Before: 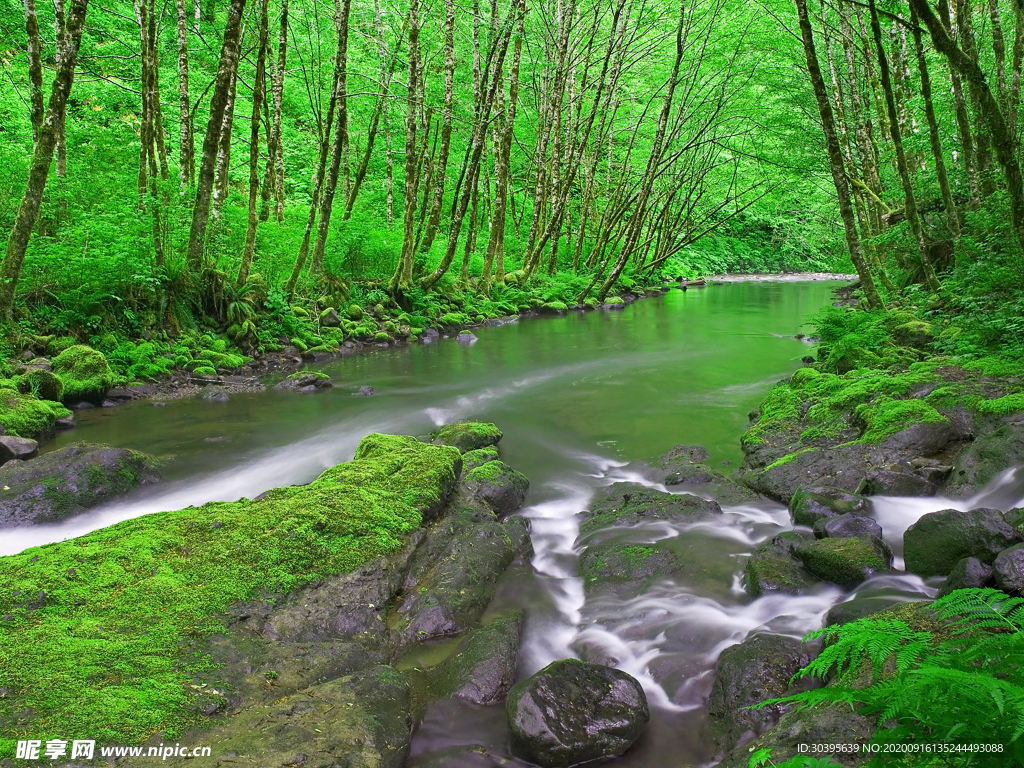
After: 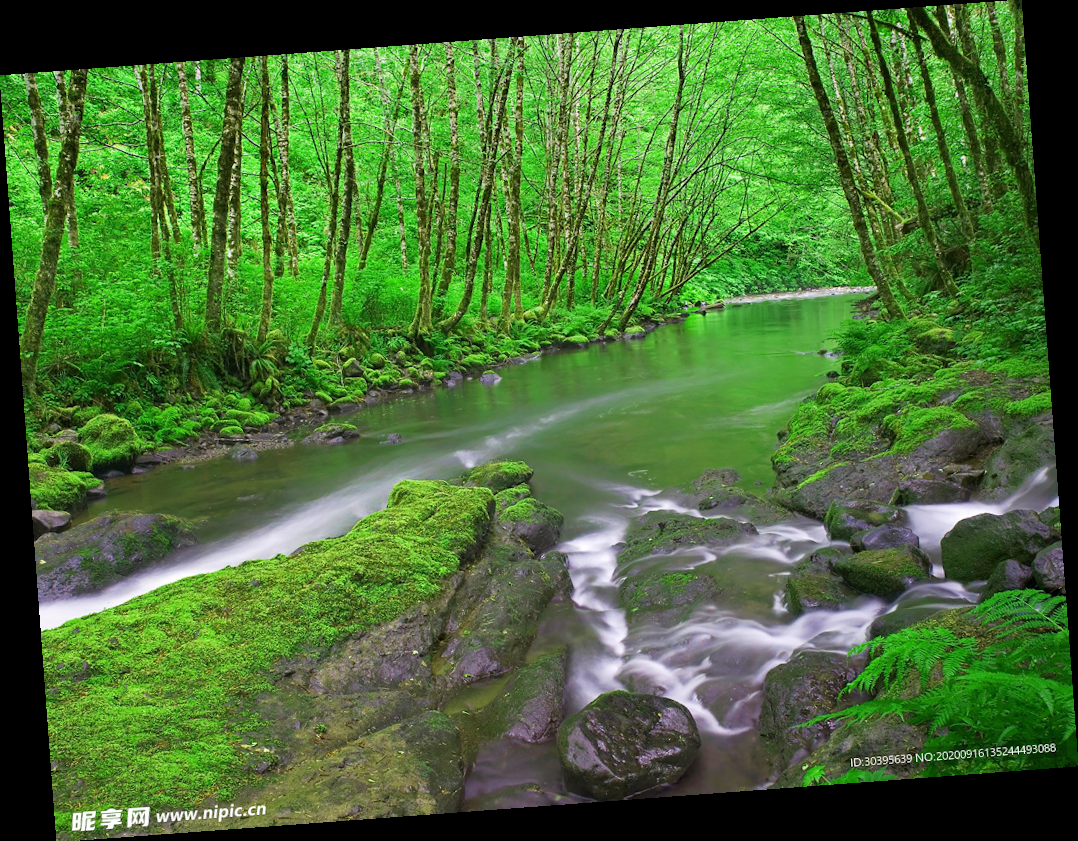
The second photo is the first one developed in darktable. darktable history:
rotate and perspective: rotation -4.25°, automatic cropping off
velvia: on, module defaults
